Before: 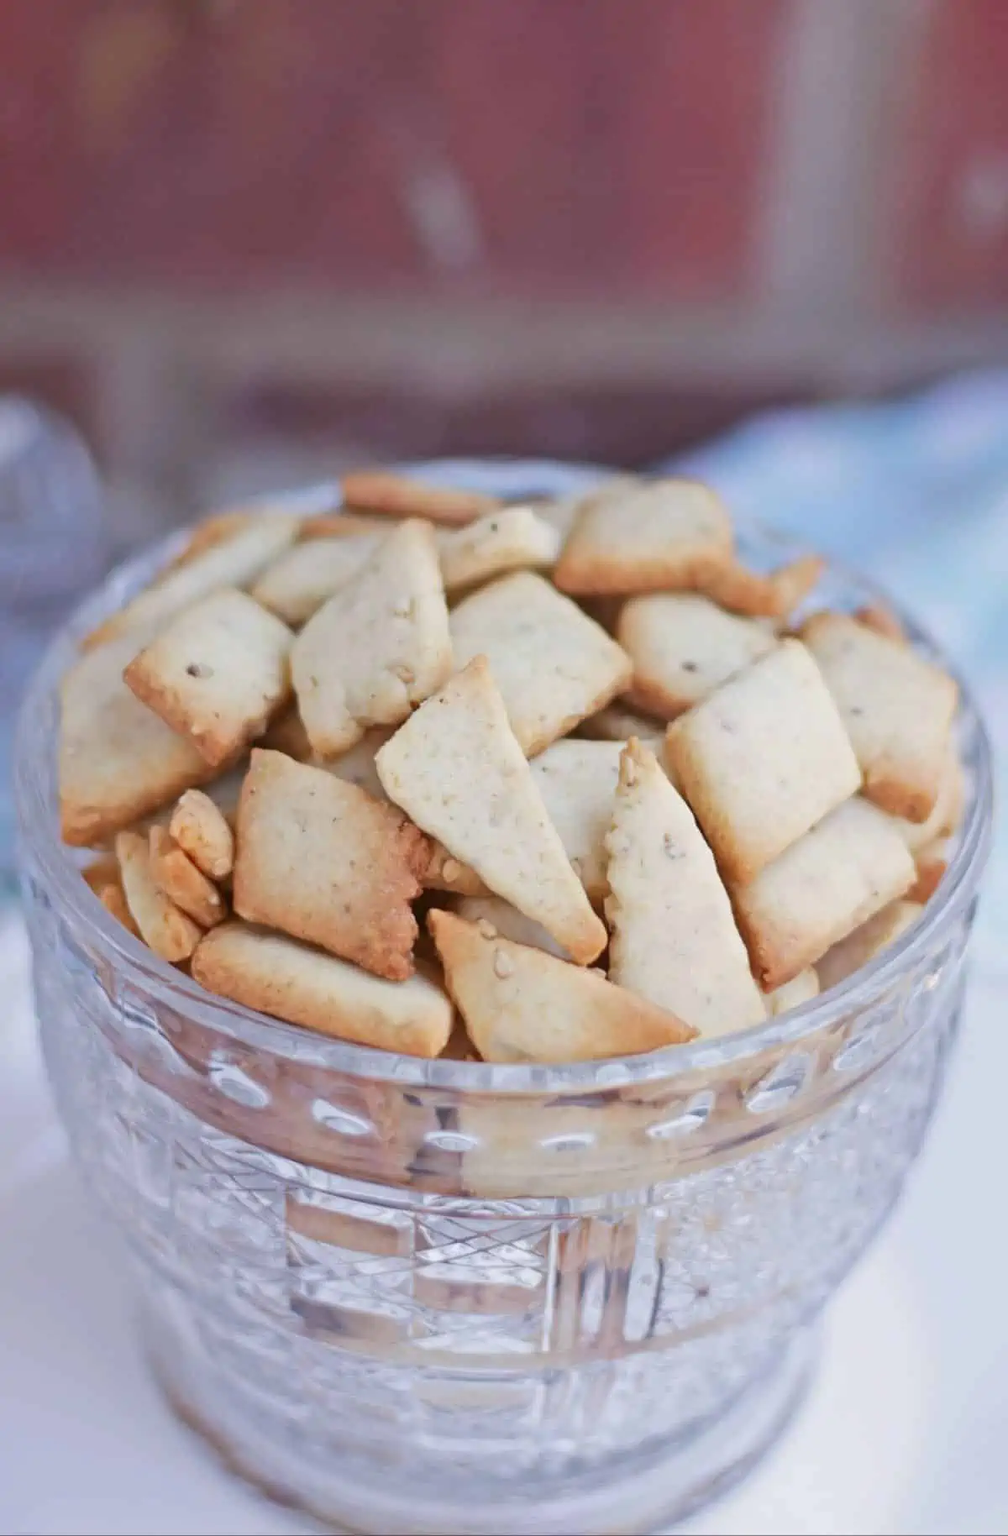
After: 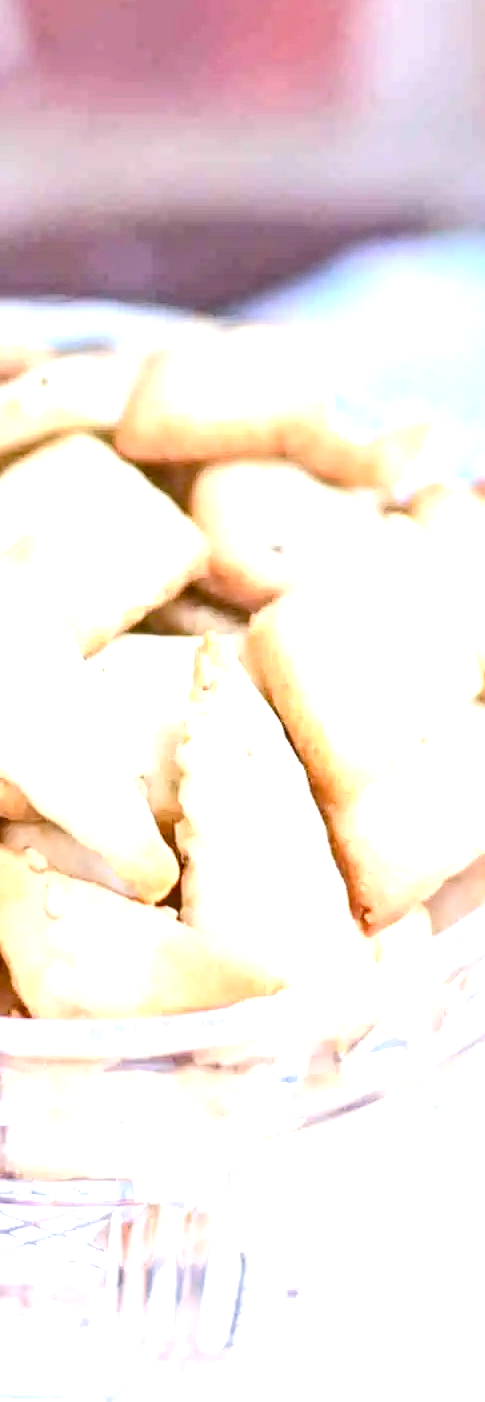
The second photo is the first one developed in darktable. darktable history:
color balance rgb: shadows lift › chroma 0.939%, shadows lift › hue 111.85°, highlights gain › luminance 9.88%, global offset › luminance -0.319%, global offset › chroma 0.113%, global offset › hue 162.94°, perceptual saturation grading › global saturation 20%, perceptual saturation grading › highlights -25.217%, perceptual saturation grading › shadows 24.401%, global vibrance 9.298%
local contrast: on, module defaults
tone curve: curves: ch0 [(0, 0) (0.003, 0.02) (0.011, 0.021) (0.025, 0.022) (0.044, 0.023) (0.069, 0.026) (0.1, 0.04) (0.136, 0.06) (0.177, 0.092) (0.224, 0.127) (0.277, 0.176) (0.335, 0.258) (0.399, 0.349) (0.468, 0.444) (0.543, 0.546) (0.623, 0.649) (0.709, 0.754) (0.801, 0.842) (0.898, 0.922) (1, 1)], color space Lab, independent channels, preserve colors none
crop: left 45.367%, top 13.467%, right 14.201%, bottom 9.843%
exposure: black level correction 0, exposure 1.446 EV, compensate exposure bias true, compensate highlight preservation false
